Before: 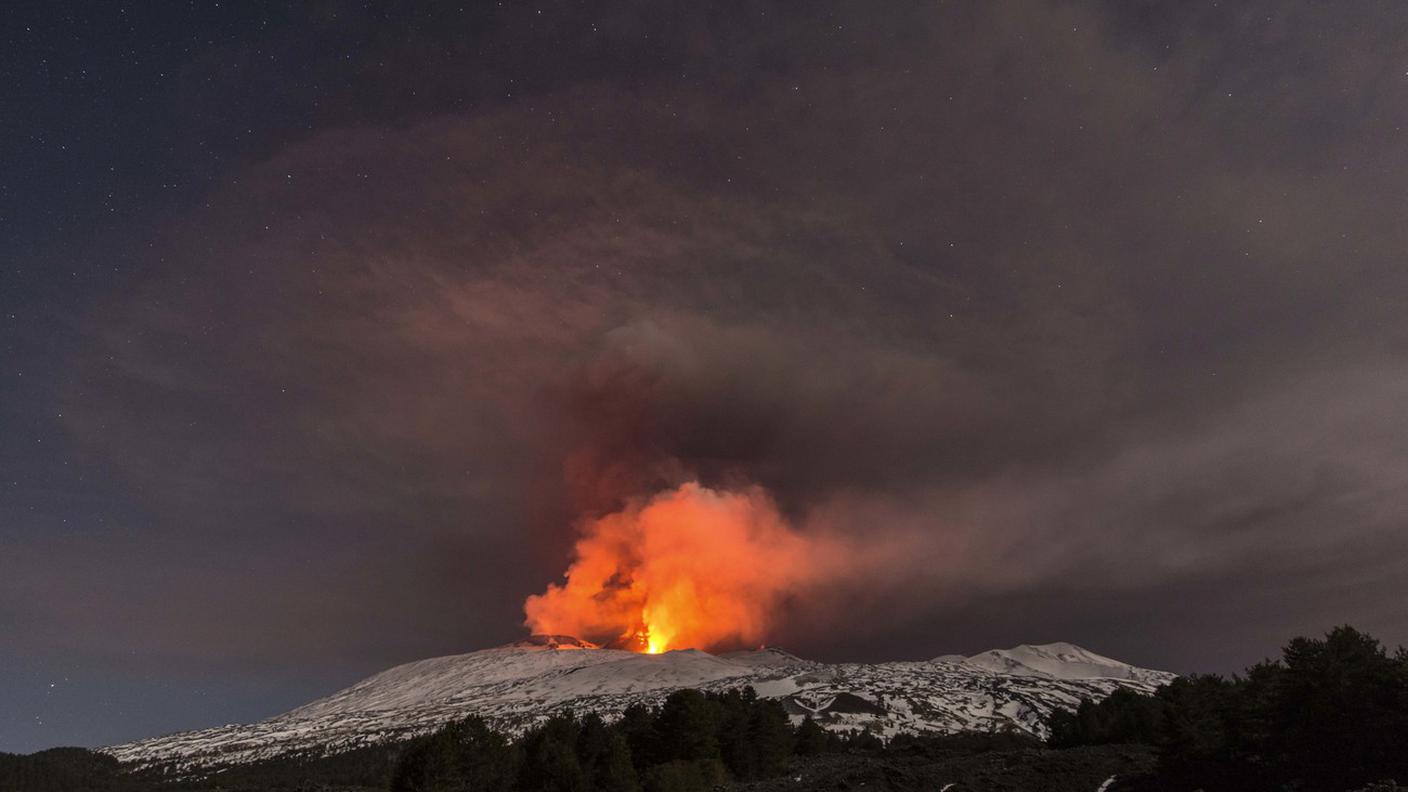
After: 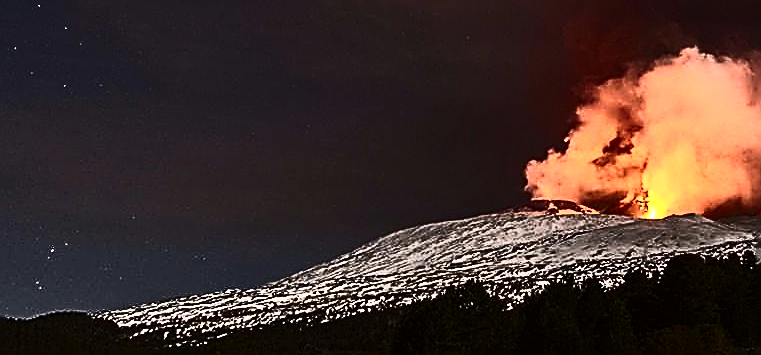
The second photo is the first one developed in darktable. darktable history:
crop and rotate: top 54.93%, right 45.887%, bottom 0.221%
sharpen: amount 1.859
contrast brightness saturation: contrast 0.932, brightness 0.205
